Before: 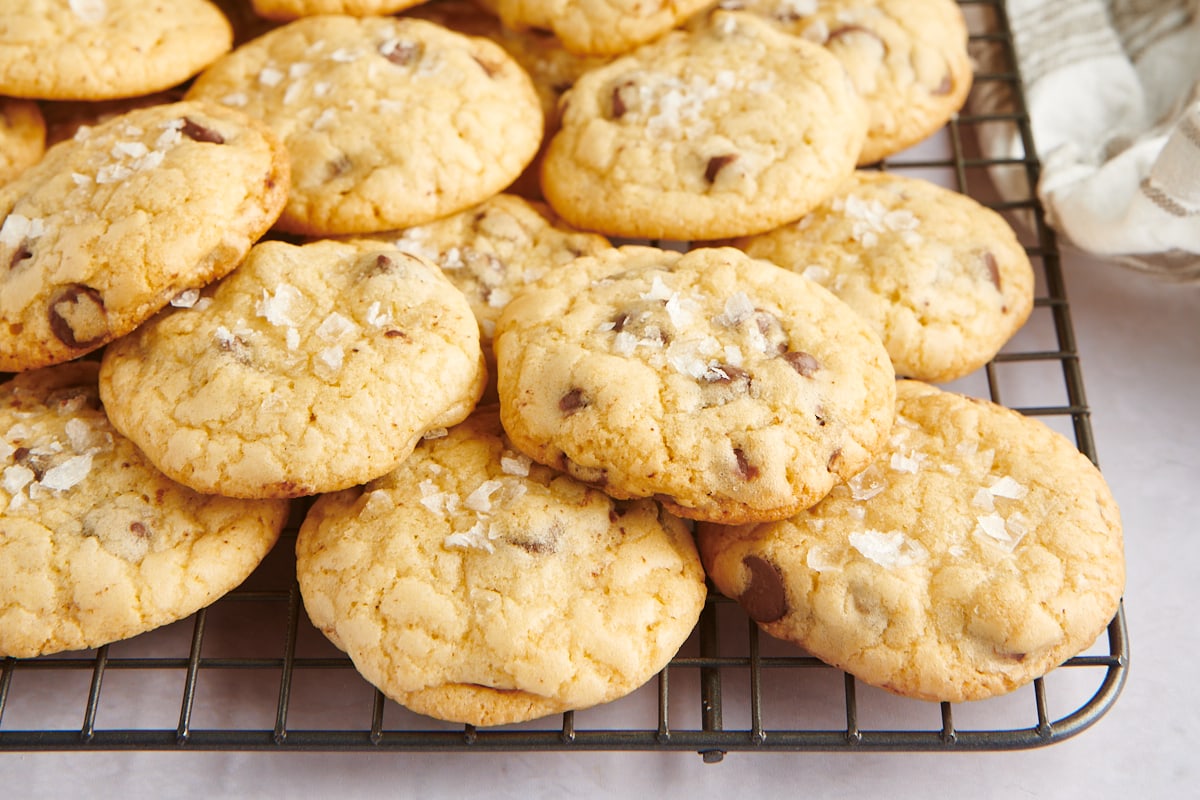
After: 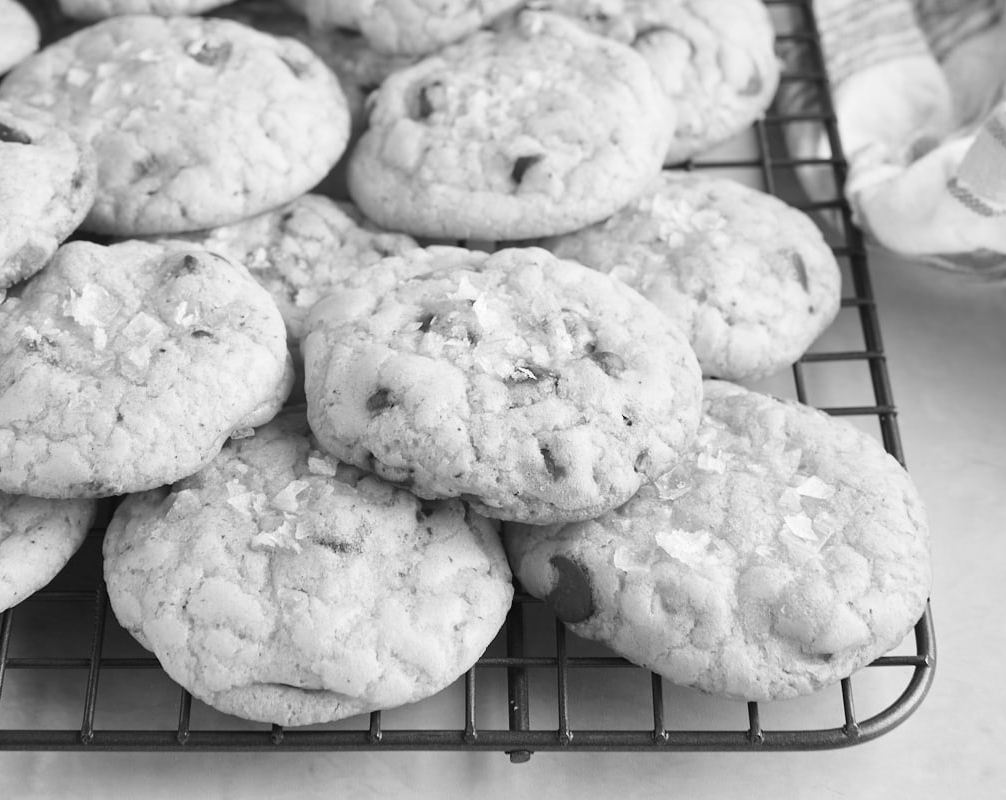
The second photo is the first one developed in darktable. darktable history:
crop: left 16.145%
contrast brightness saturation: saturation -1
